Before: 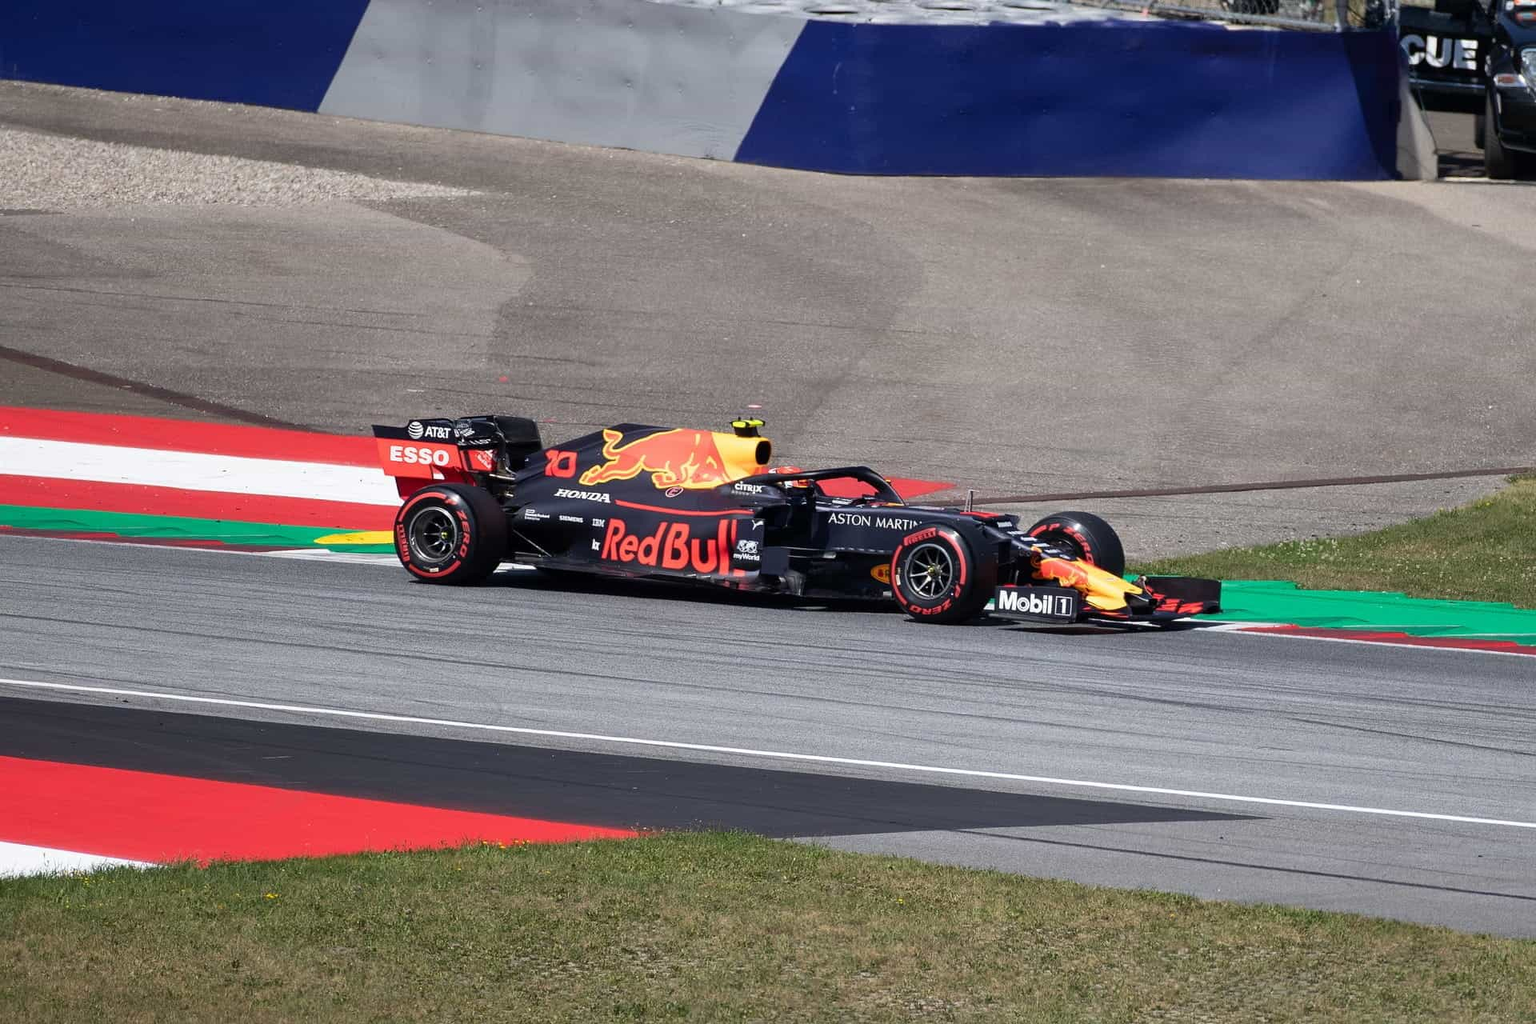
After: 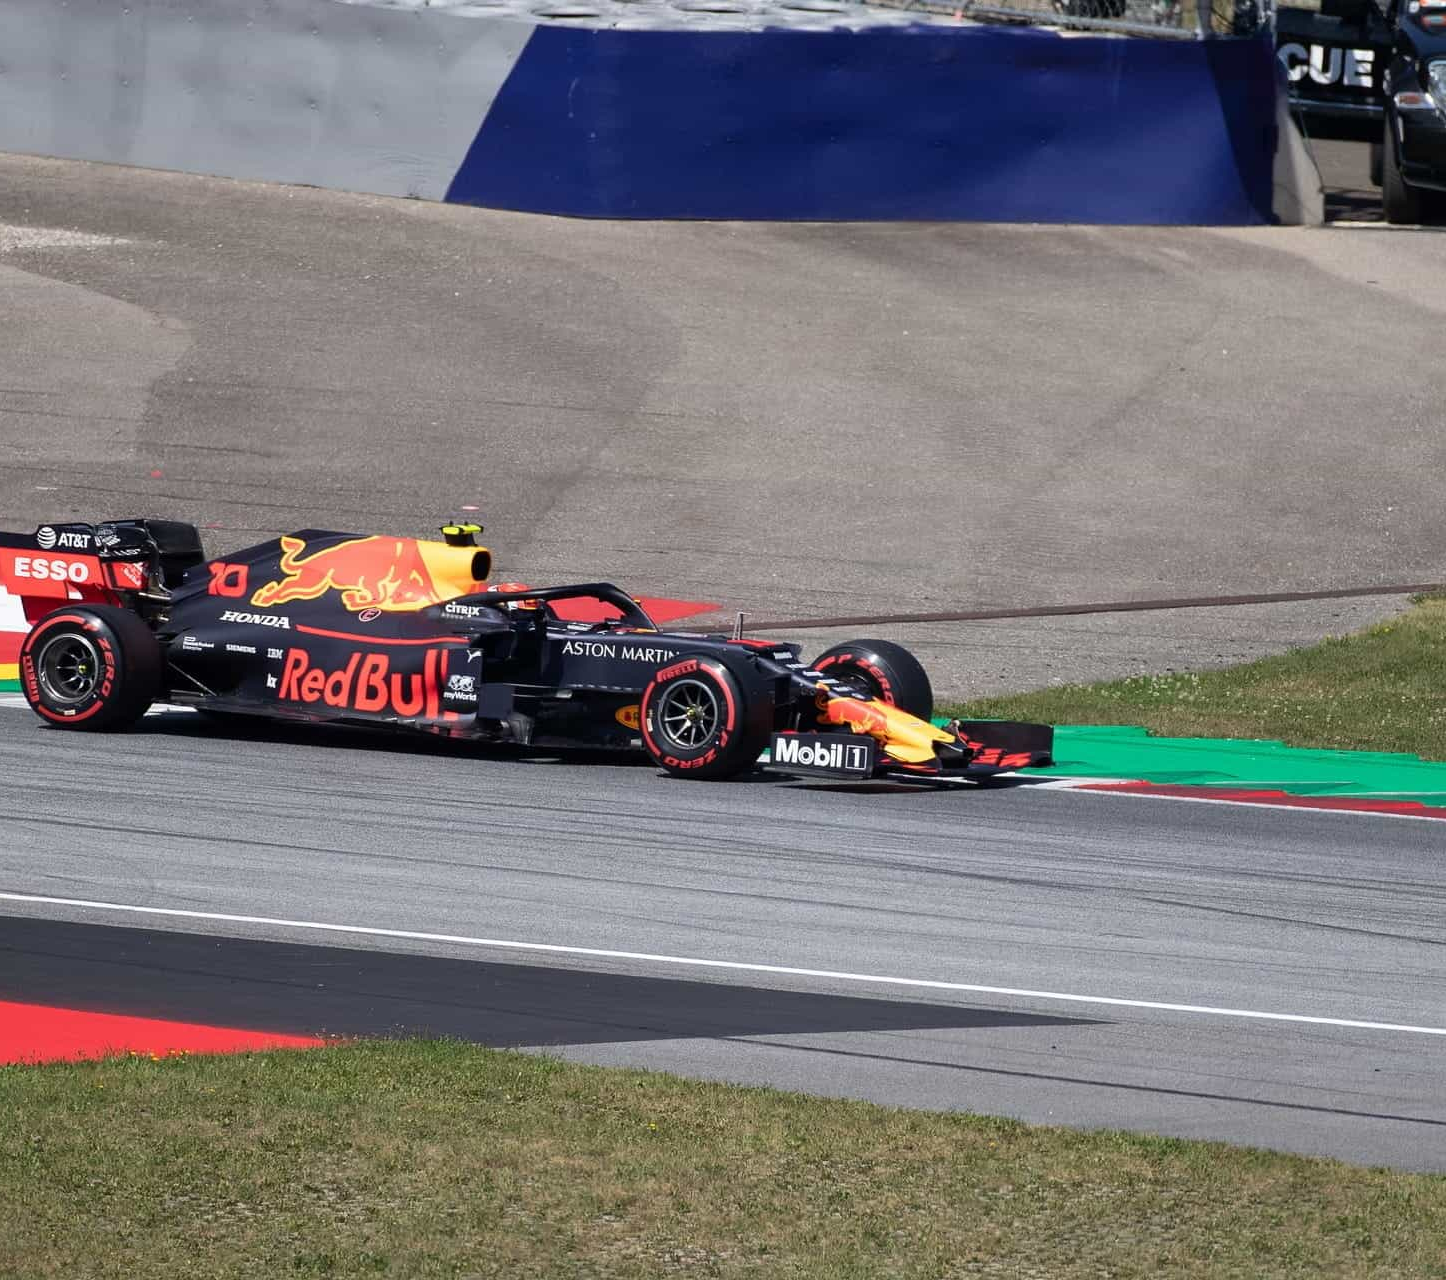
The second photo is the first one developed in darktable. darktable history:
crop and rotate: left 24.64%
